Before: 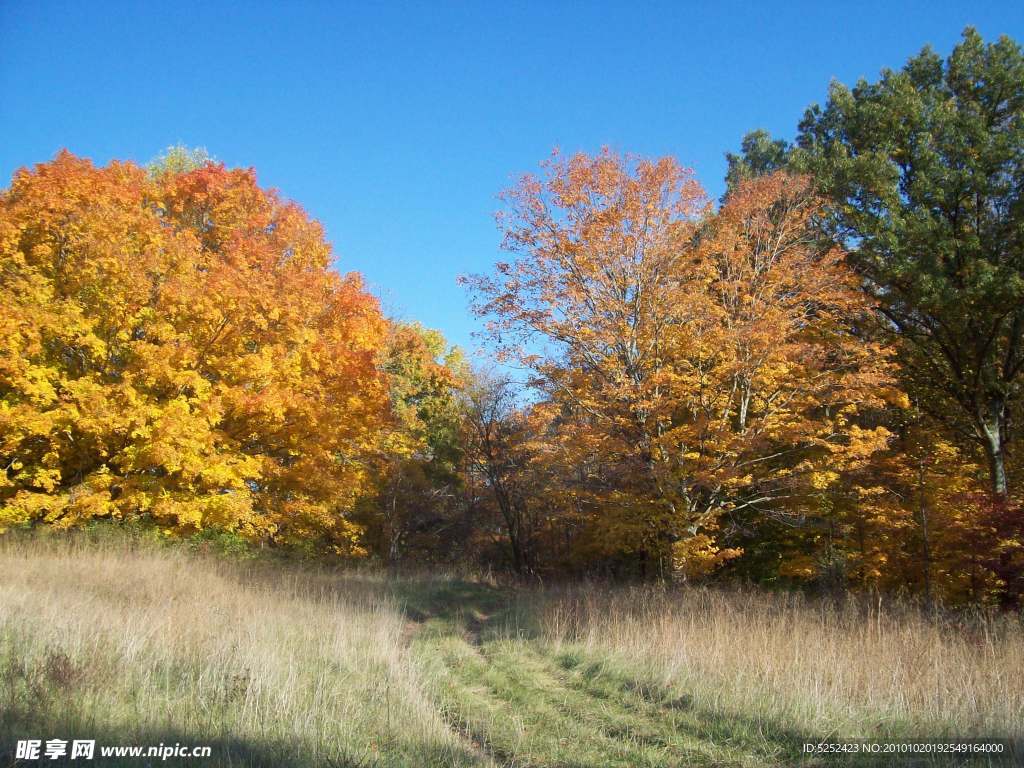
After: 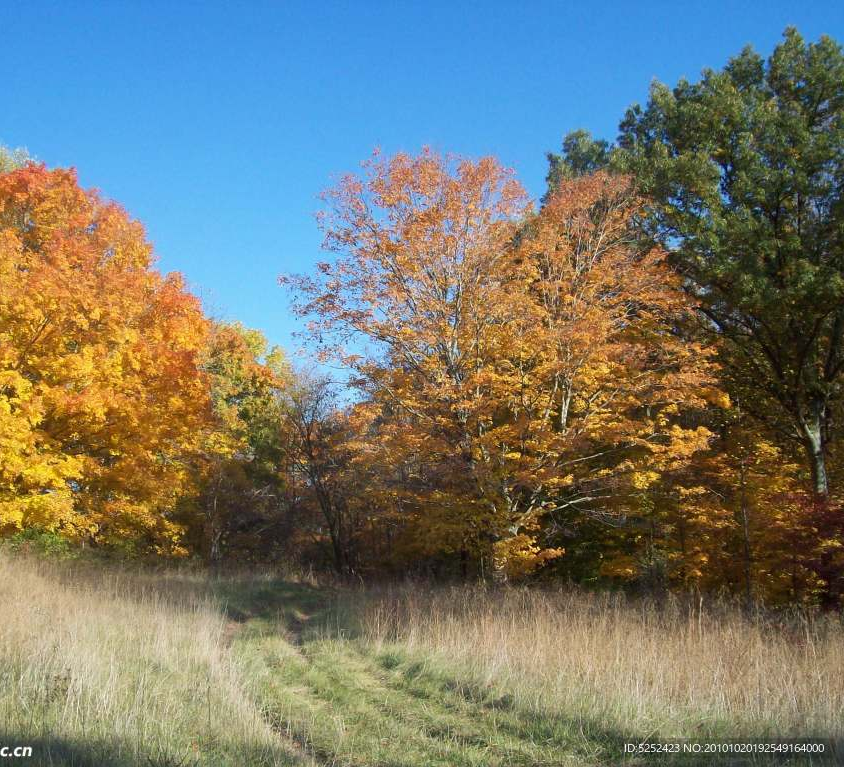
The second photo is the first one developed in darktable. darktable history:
crop: left 17.493%, bottom 0.039%
